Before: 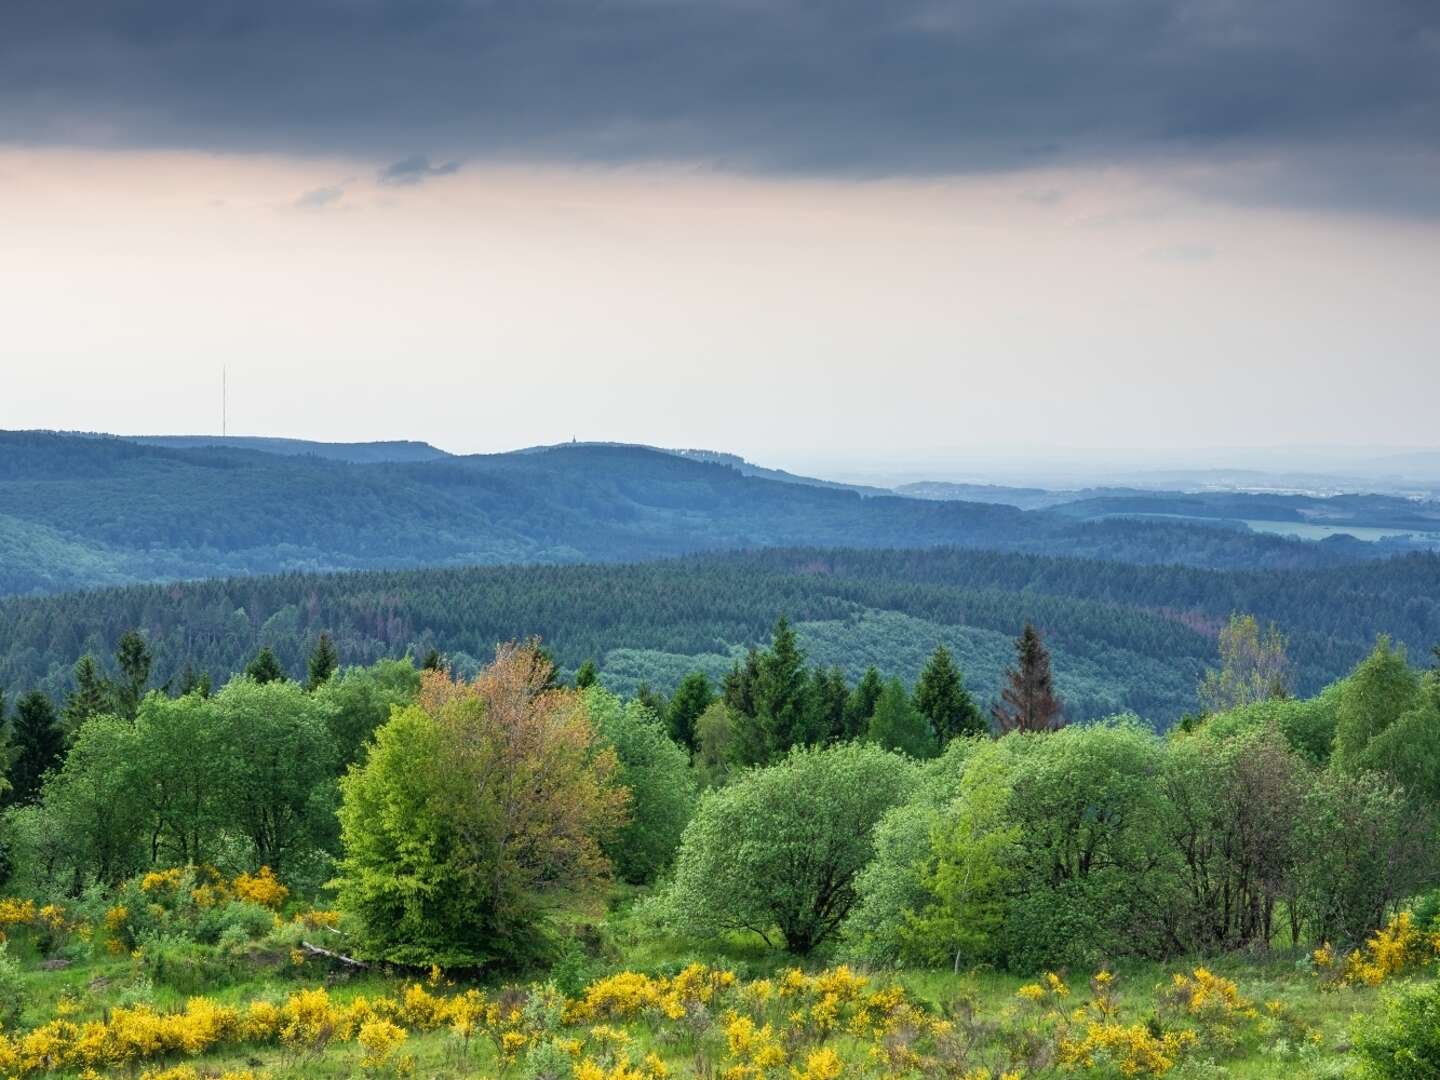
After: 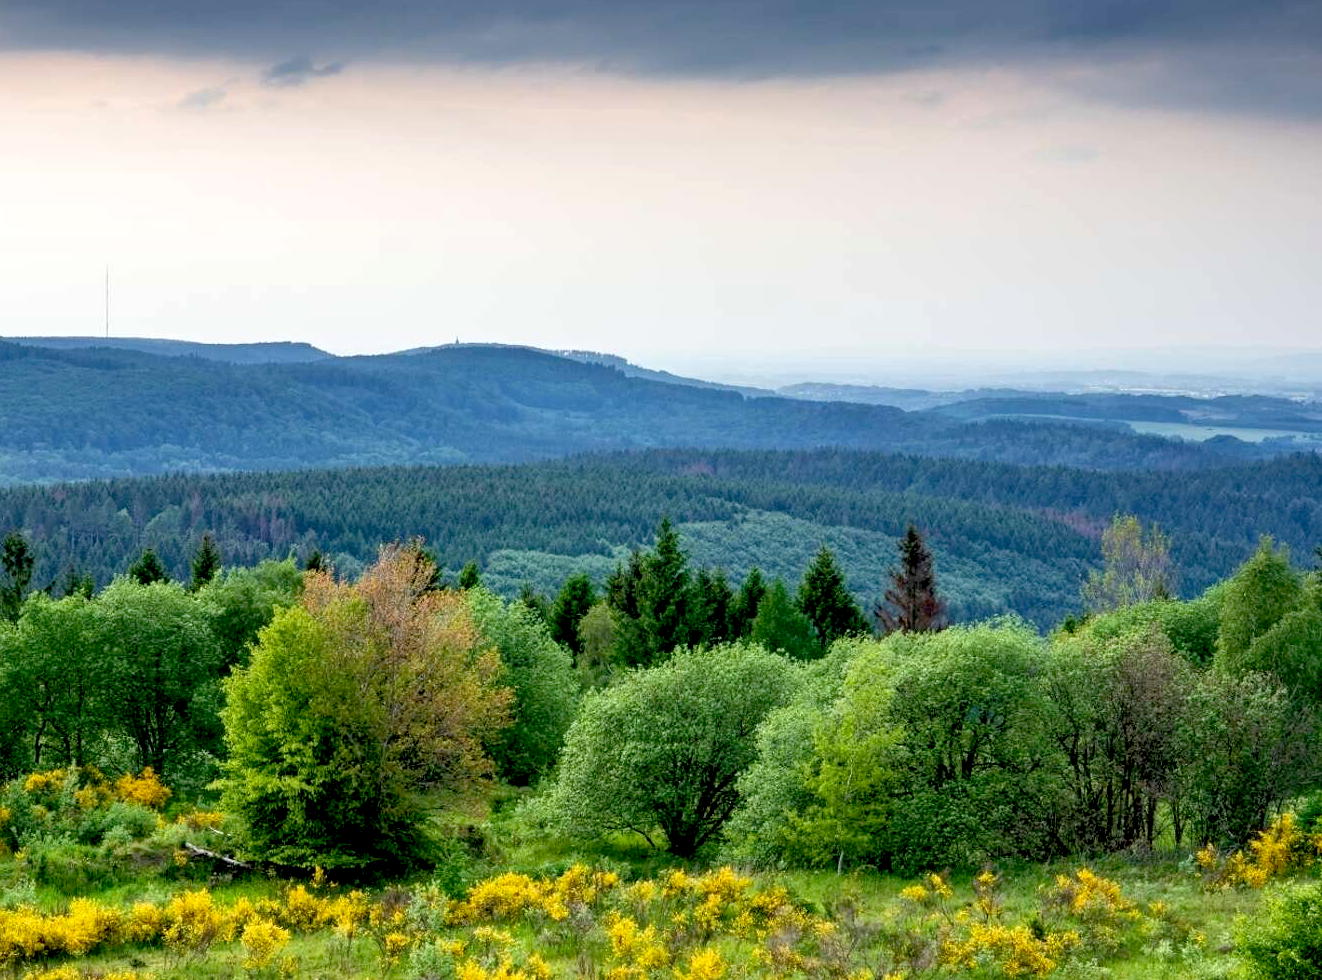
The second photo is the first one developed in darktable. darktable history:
crop and rotate: left 8.153%, top 9.256%
color correction: highlights b* -0.023
exposure: black level correction 0.026, exposure 0.185 EV, compensate highlight preservation false
